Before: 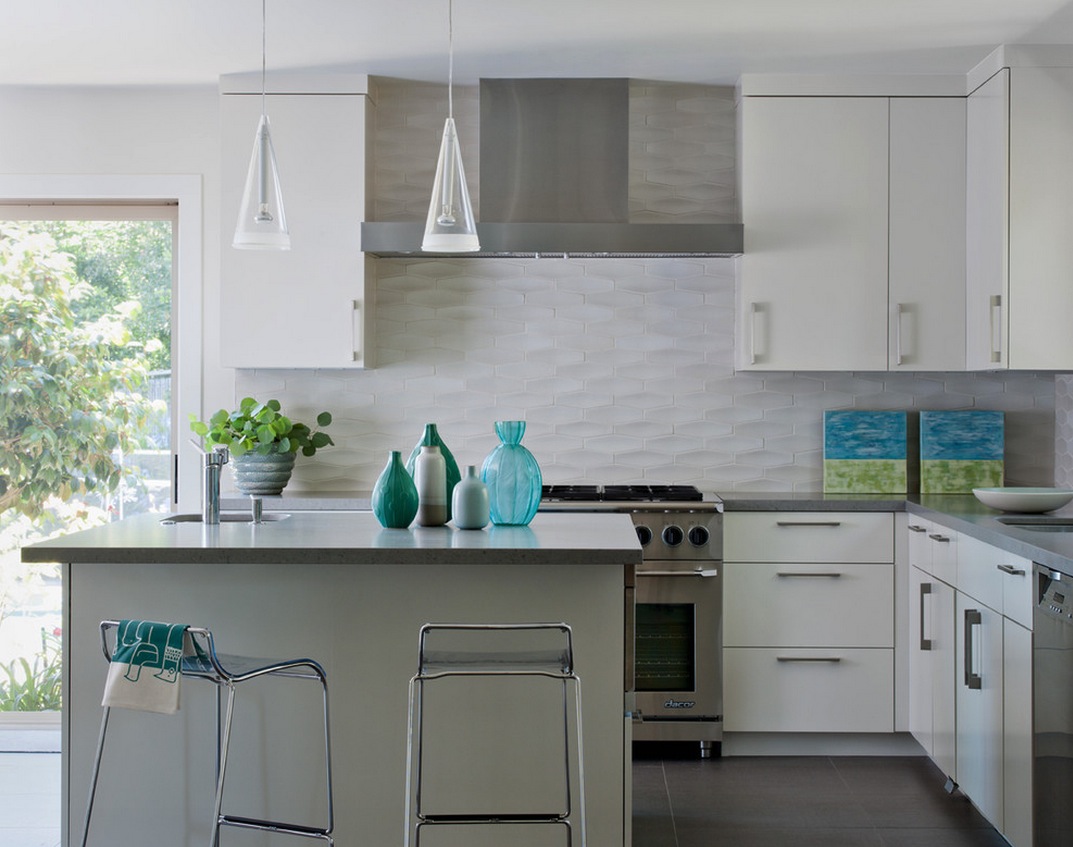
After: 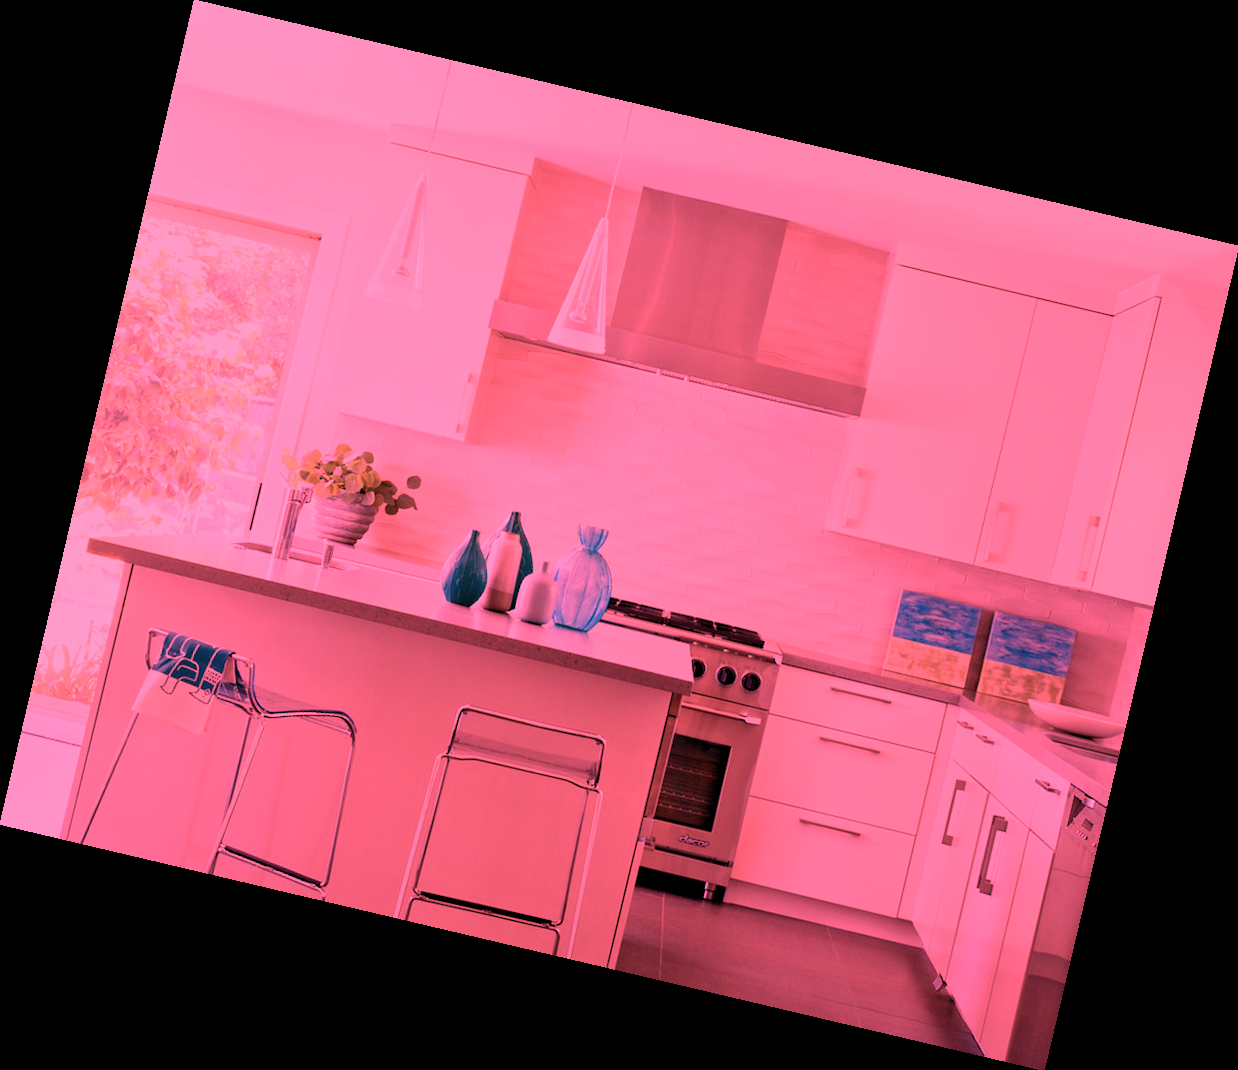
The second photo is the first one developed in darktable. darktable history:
color balance rgb: perceptual brilliance grading › global brilliance -48.39%
rotate and perspective: rotation 13.27°, automatic cropping off
levels: levels [0, 0.43, 0.859]
white balance: red 4.26, blue 1.802
